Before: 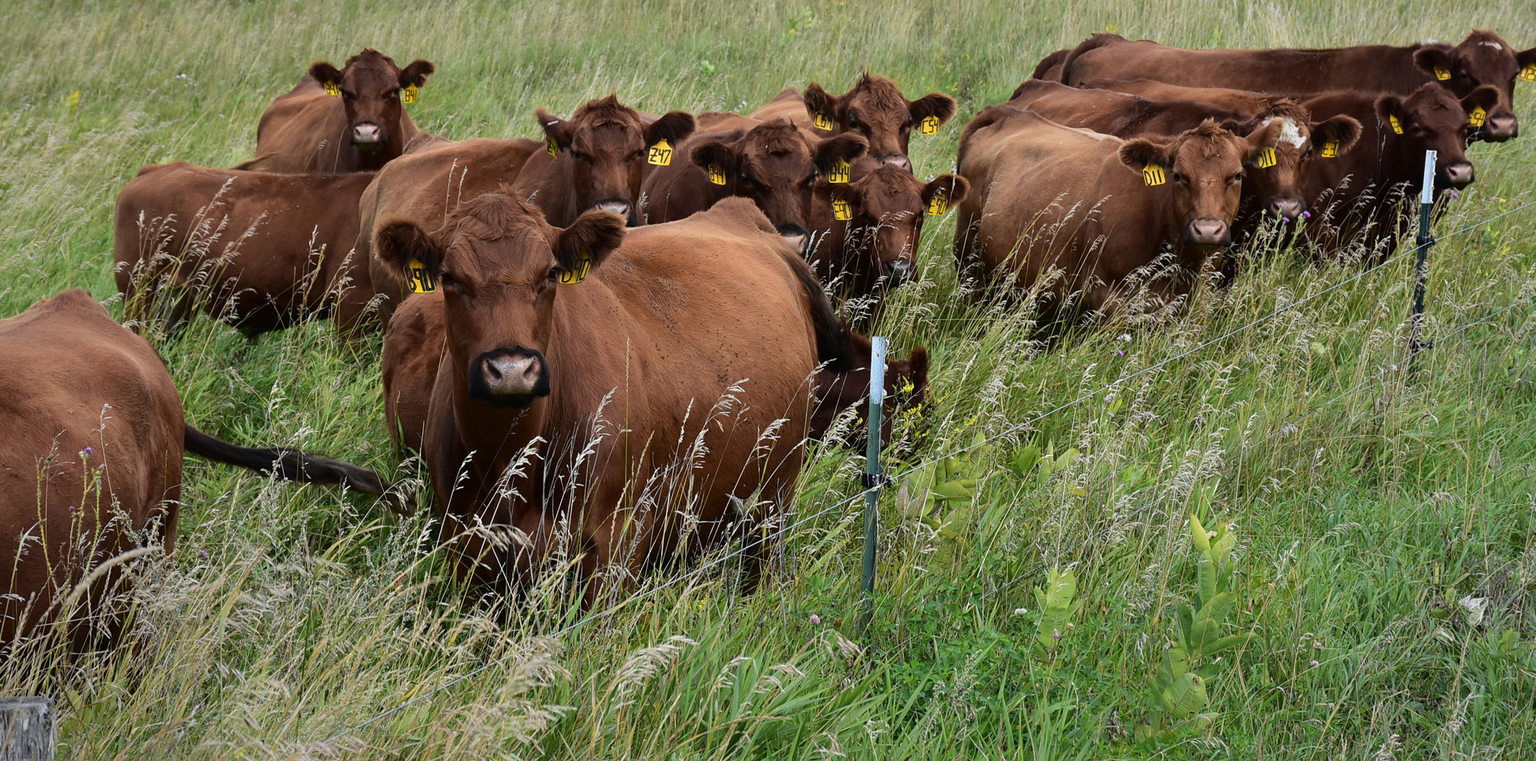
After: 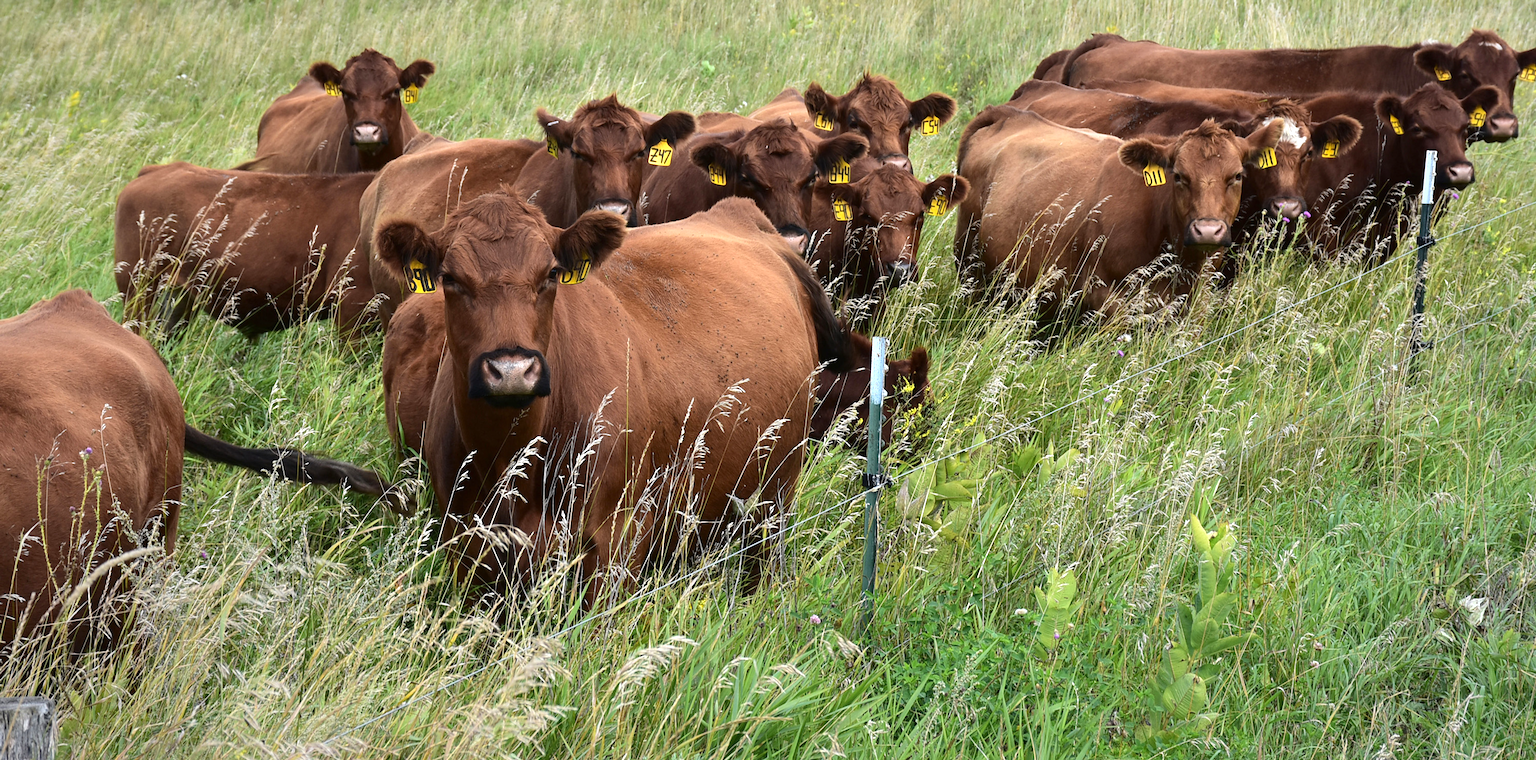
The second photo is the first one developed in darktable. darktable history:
exposure: exposure 0.645 EV, compensate highlight preservation false
